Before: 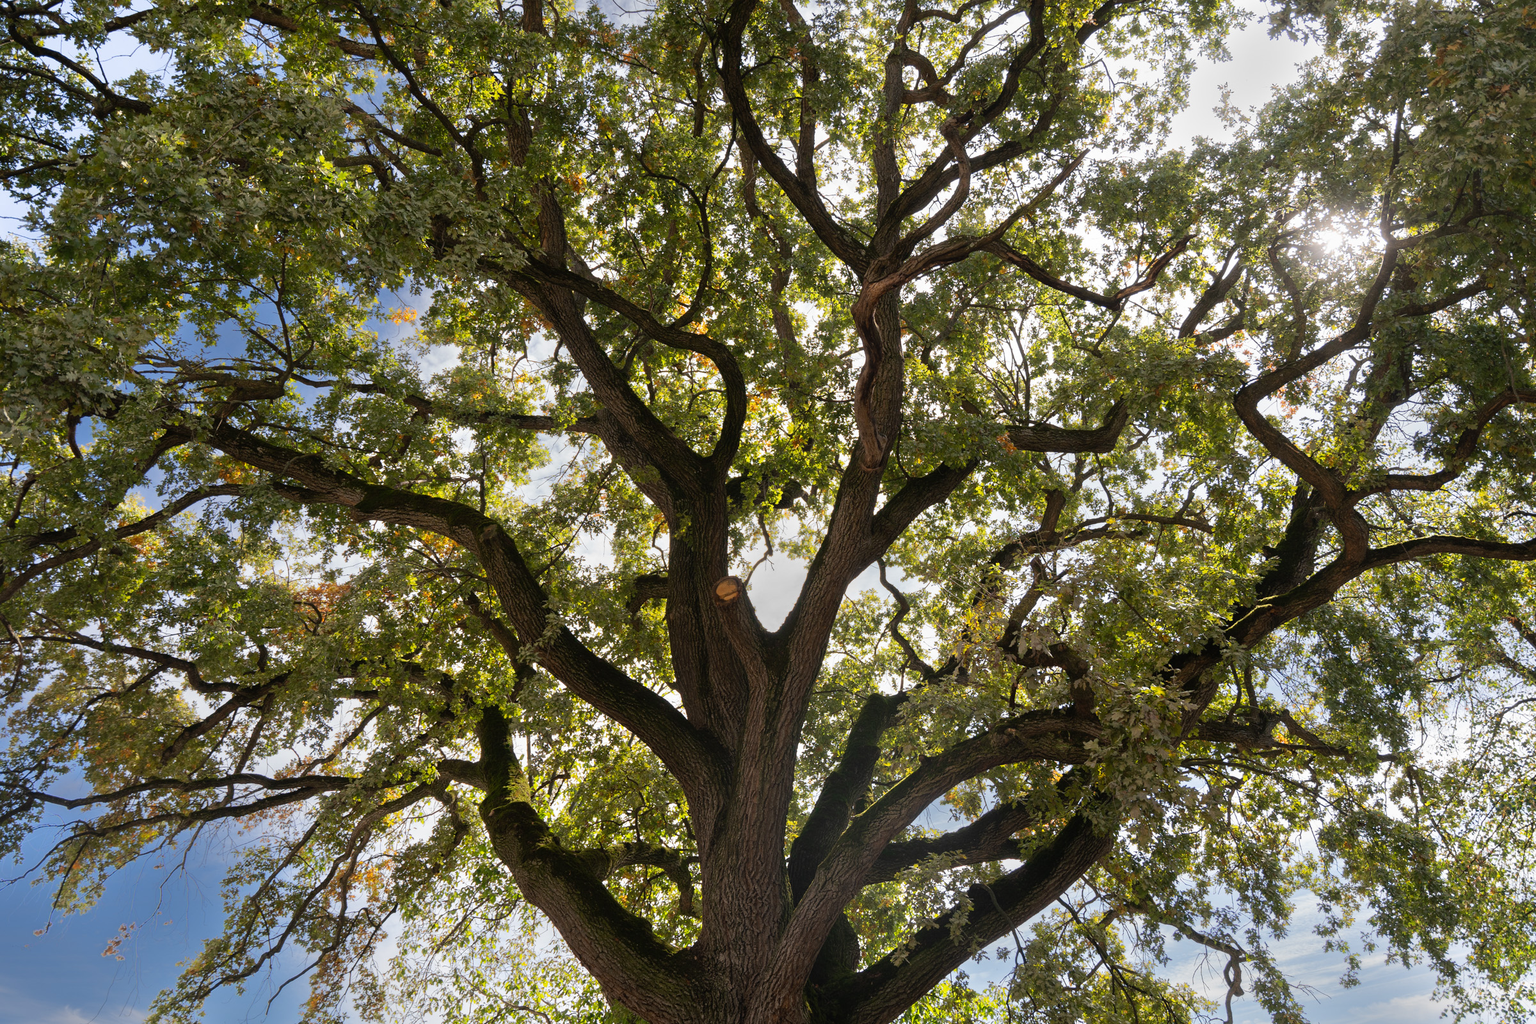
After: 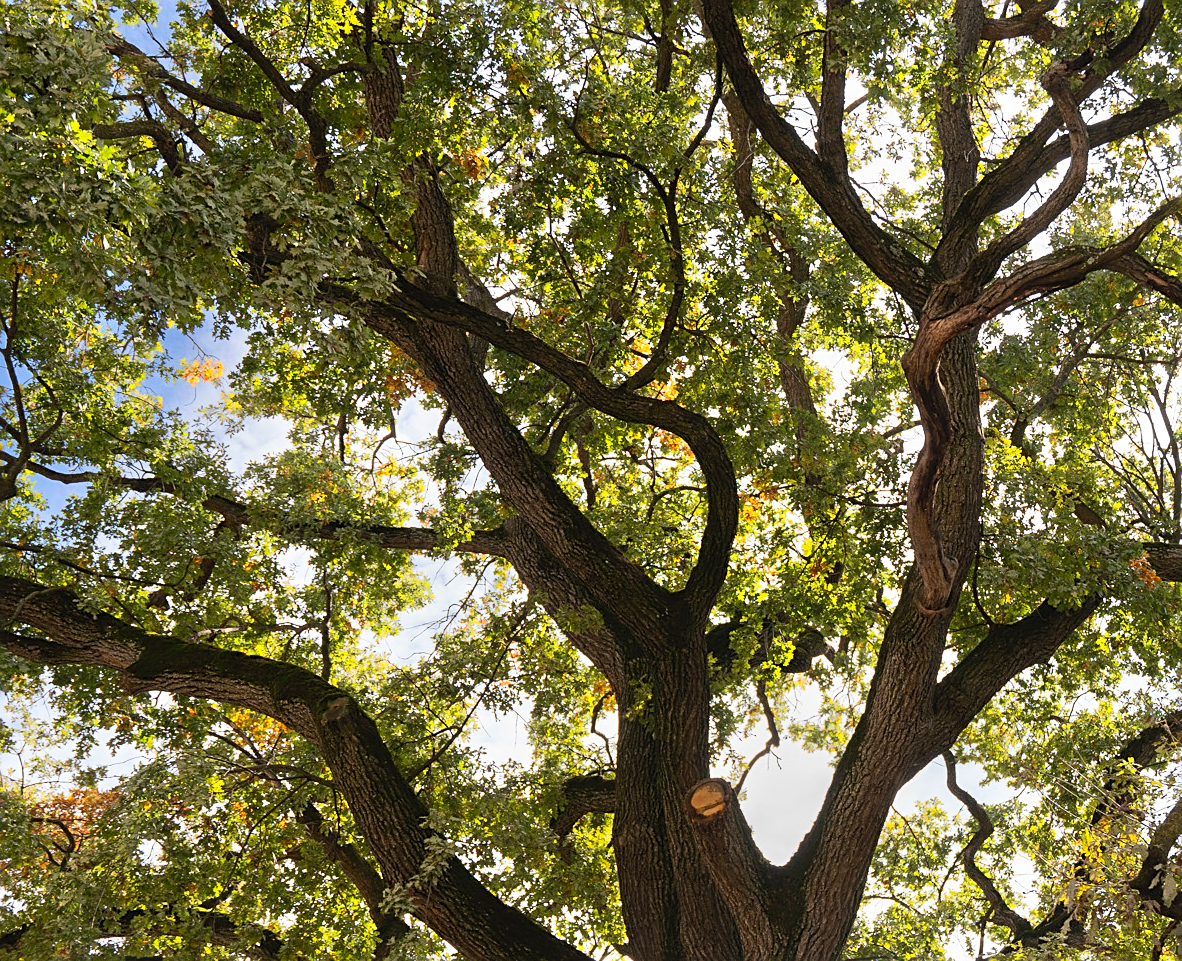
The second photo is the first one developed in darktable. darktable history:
shadows and highlights: shadows 24.5, highlights -78.15, soften with gaussian
crop: left 17.835%, top 7.675%, right 32.881%, bottom 32.213%
contrast brightness saturation: contrast 0.2, brightness 0.16, saturation 0.22
sharpen: on, module defaults
